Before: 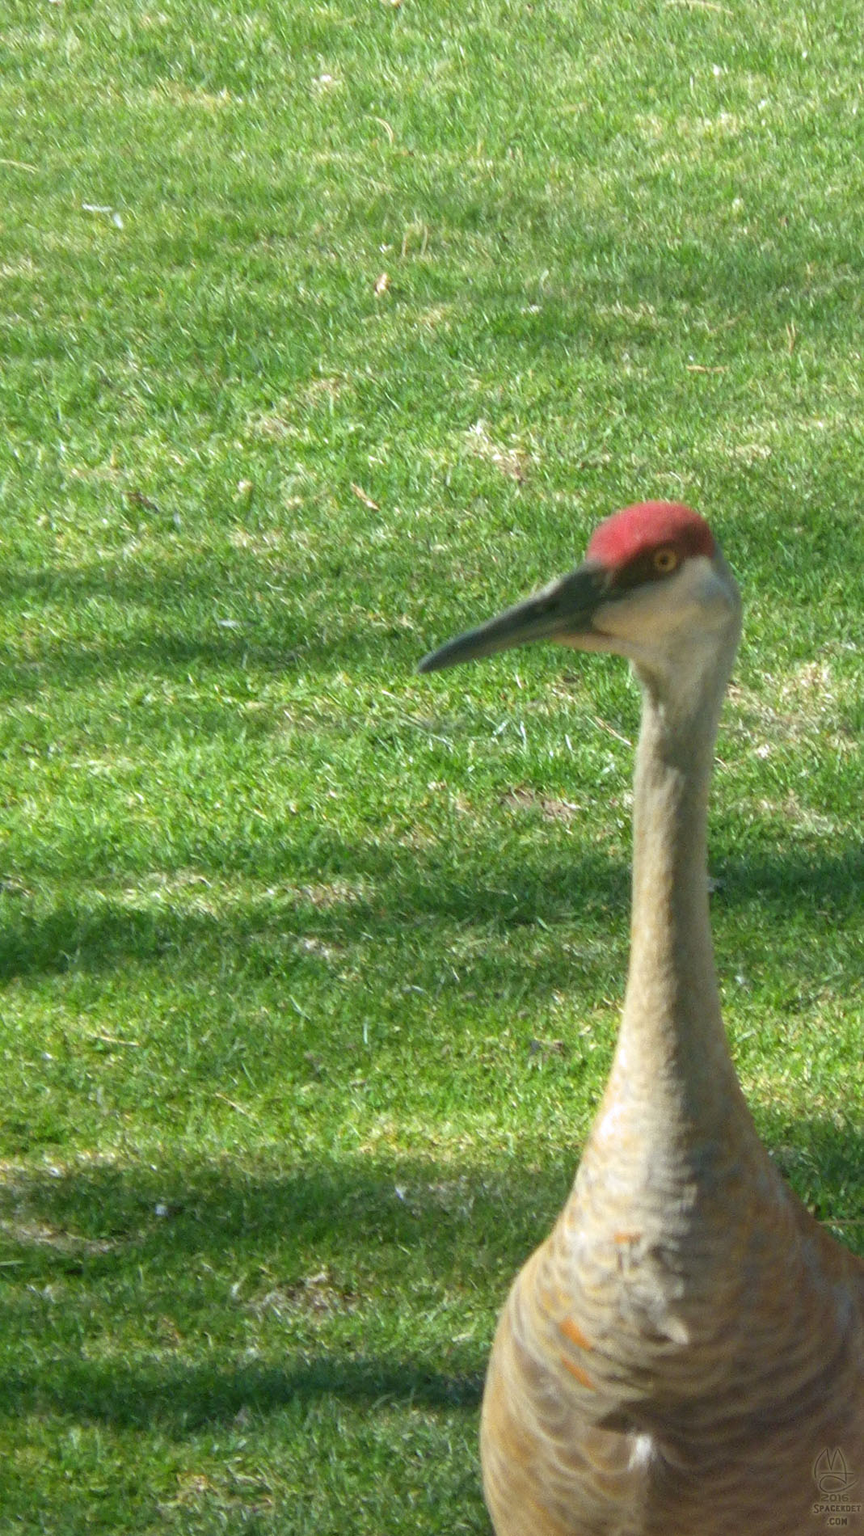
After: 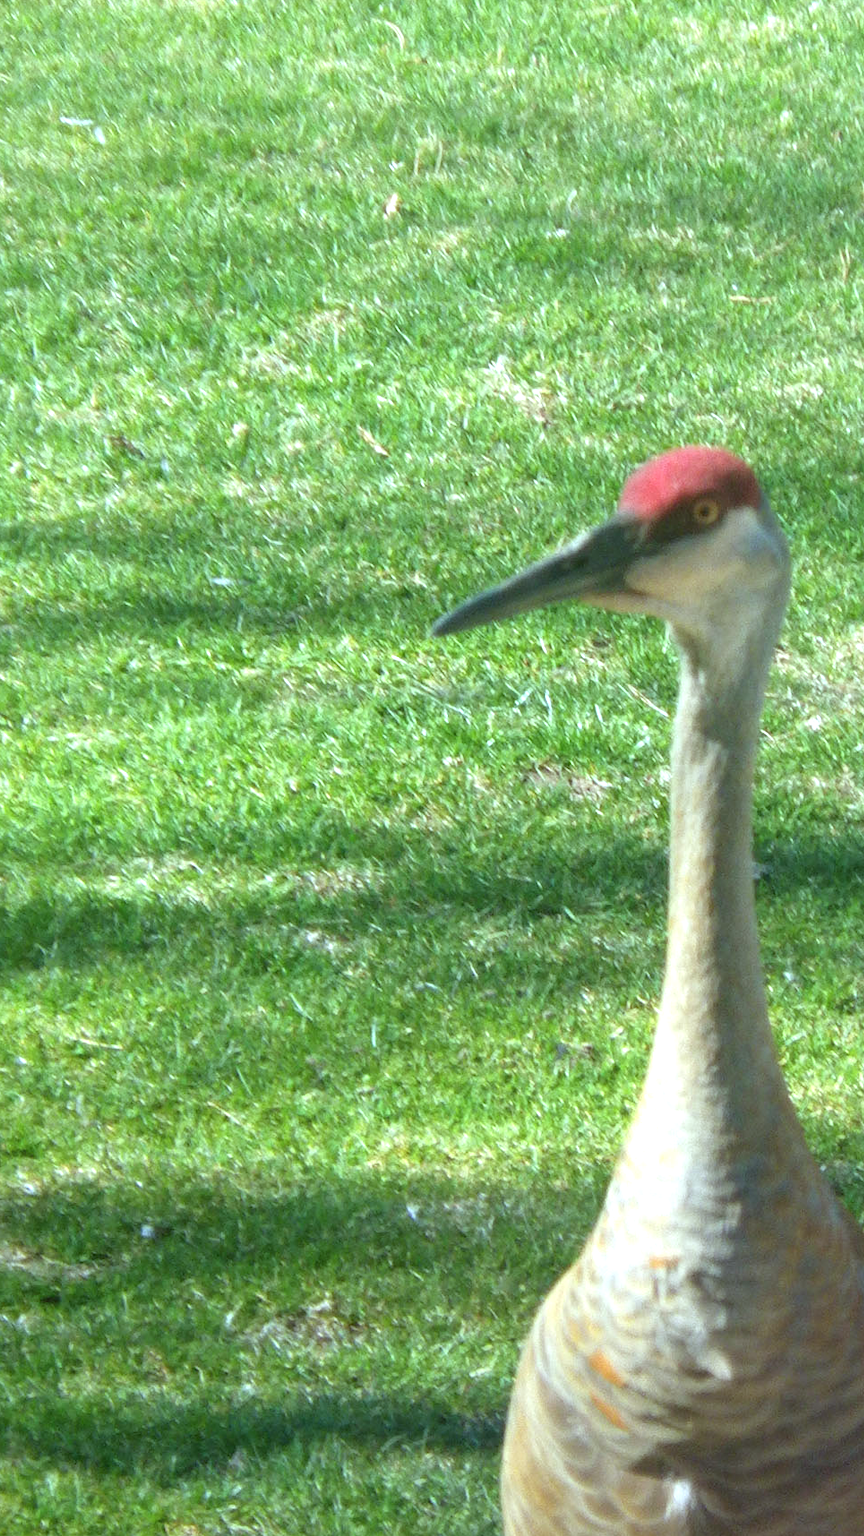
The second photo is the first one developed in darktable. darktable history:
white balance: red 0.925, blue 1.046
crop: left 3.305%, top 6.436%, right 6.389%, bottom 3.258%
exposure: exposure 0.566 EV, compensate highlight preservation false
color correction: highlights a* -0.137, highlights b* -5.91, shadows a* -0.137, shadows b* -0.137
